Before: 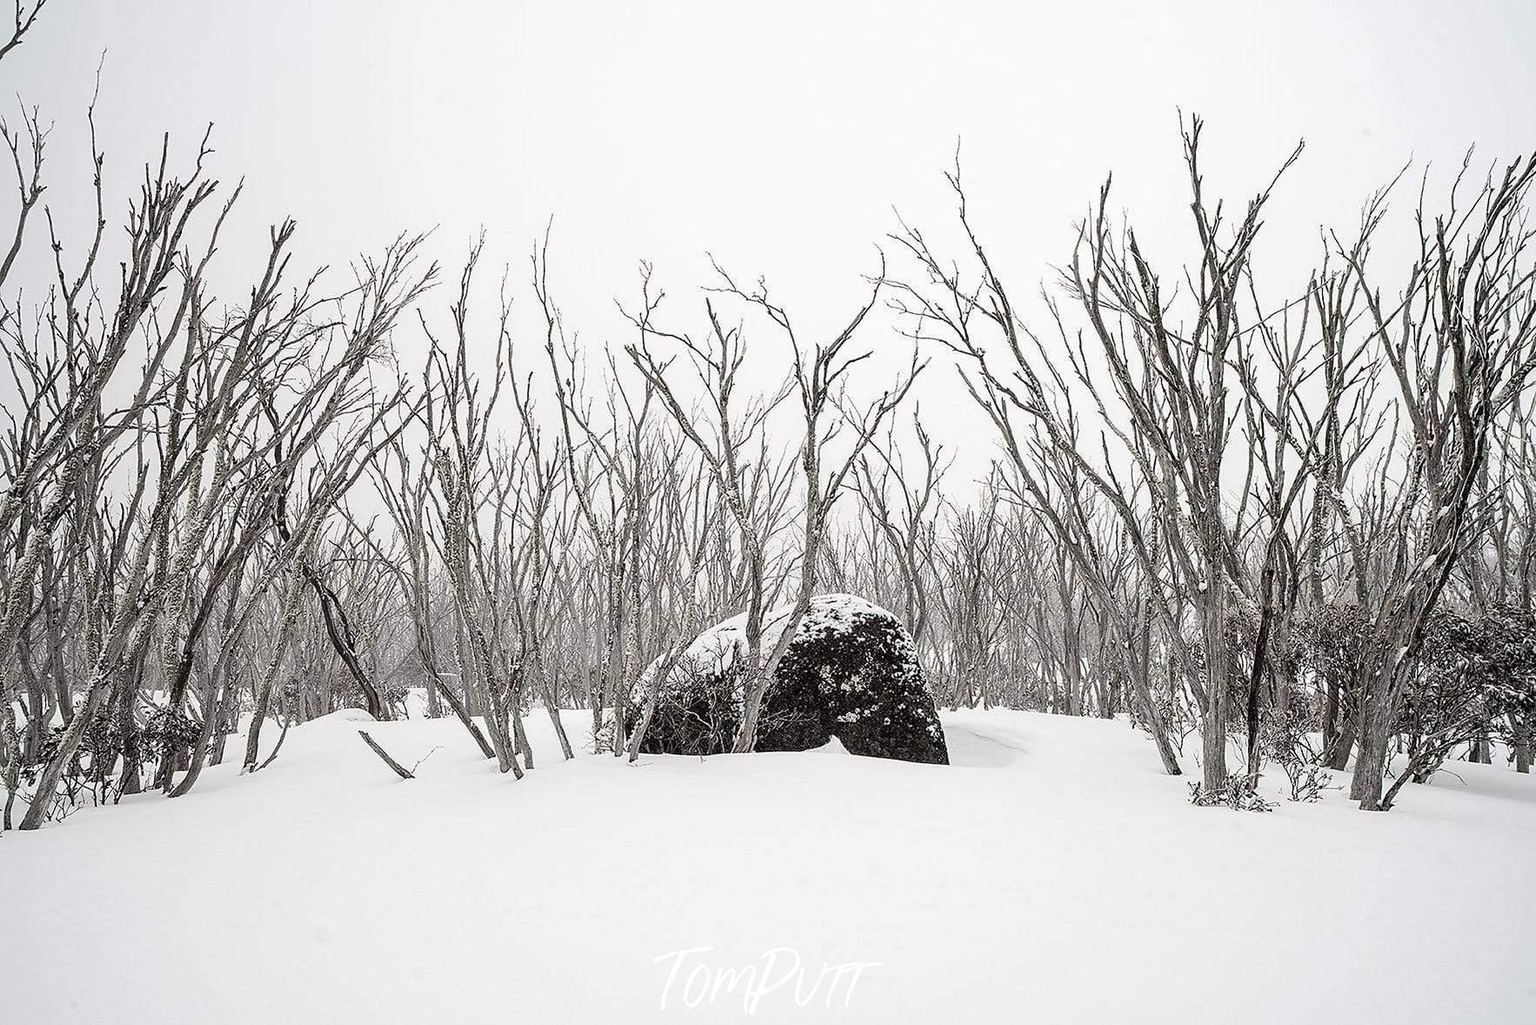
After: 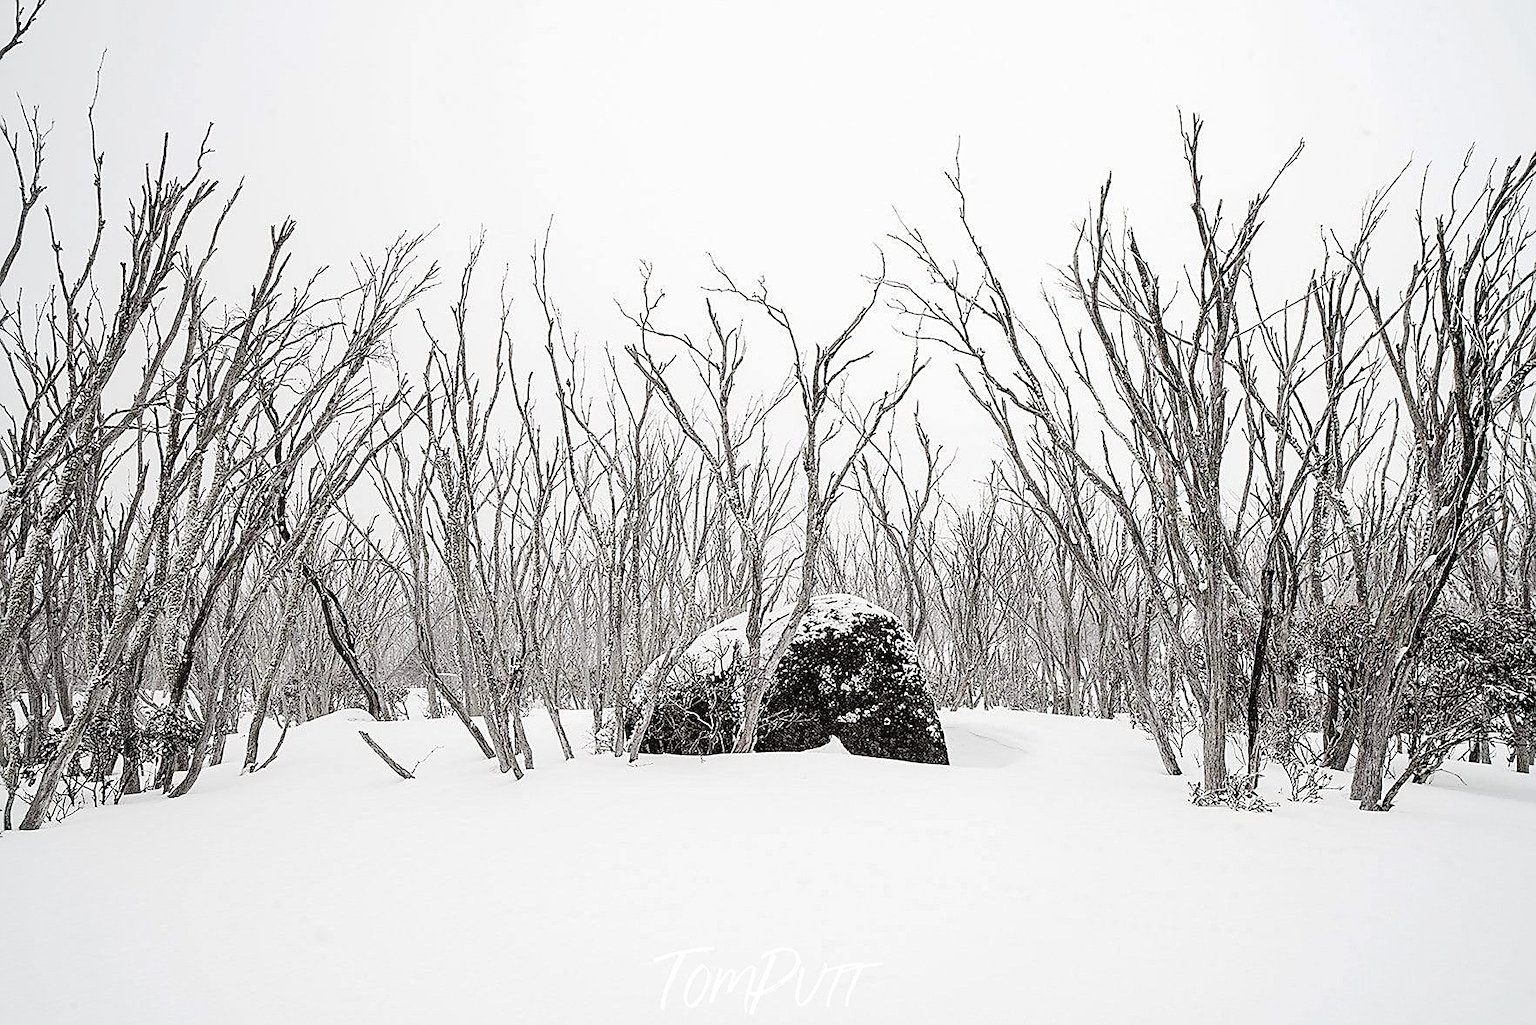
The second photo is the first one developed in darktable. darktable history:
sharpen: on, module defaults
tone curve: curves: ch0 [(0, 0) (0.003, 0.023) (0.011, 0.029) (0.025, 0.037) (0.044, 0.047) (0.069, 0.057) (0.1, 0.075) (0.136, 0.103) (0.177, 0.145) (0.224, 0.193) (0.277, 0.266) (0.335, 0.362) (0.399, 0.473) (0.468, 0.569) (0.543, 0.655) (0.623, 0.73) (0.709, 0.804) (0.801, 0.874) (0.898, 0.924) (1, 1)], preserve colors none
